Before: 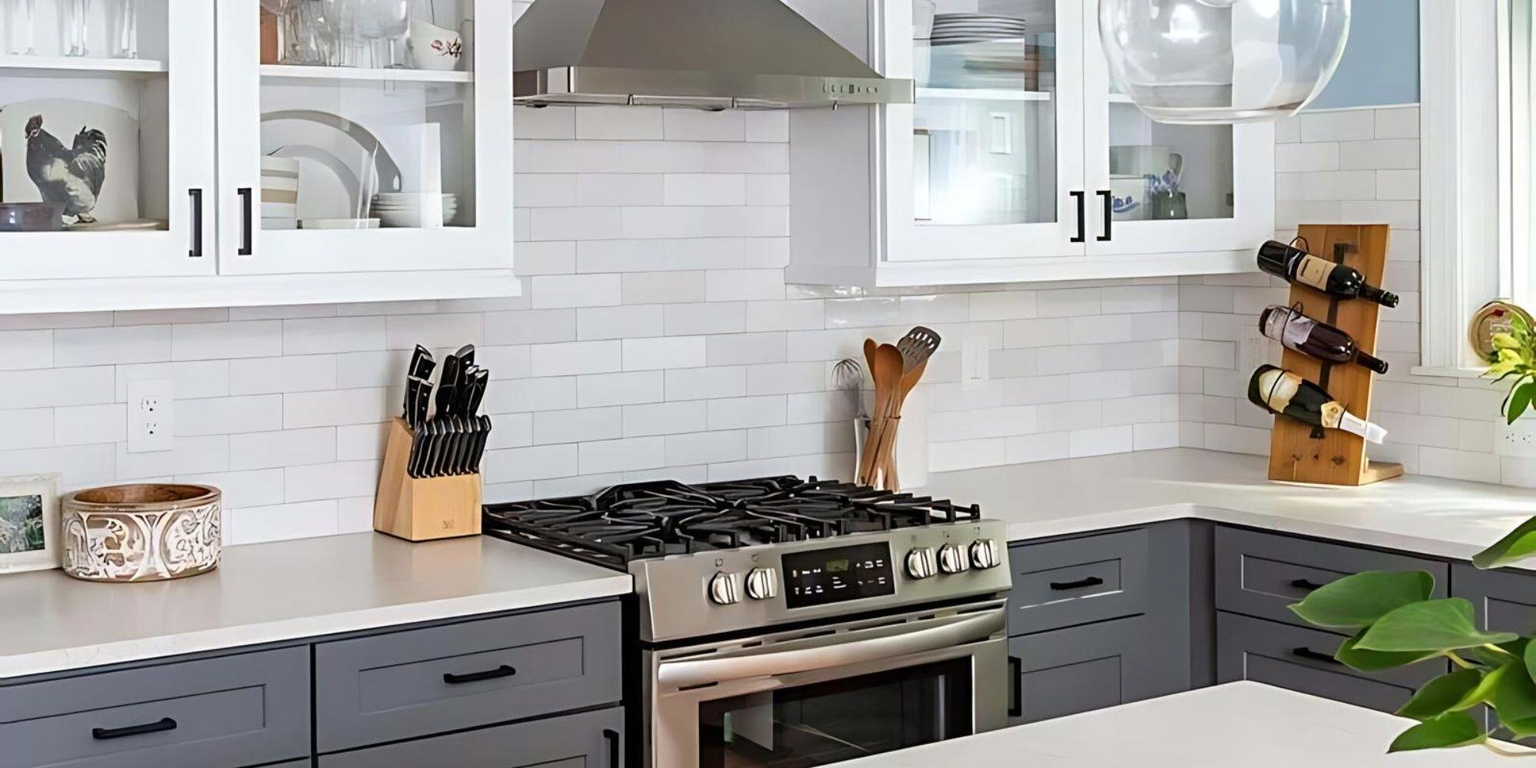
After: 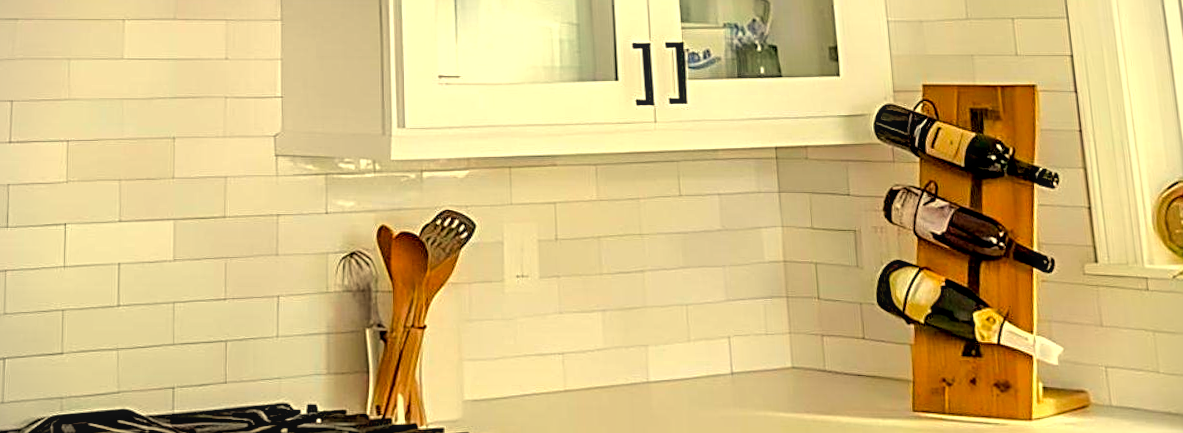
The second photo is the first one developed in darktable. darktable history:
crop: left 36.005%, top 18.293%, right 0.31%, bottom 38.444%
local contrast: on, module defaults
color balance rgb: perceptual saturation grading › global saturation 25%, perceptual brilliance grading › mid-tones 10%, perceptual brilliance grading › shadows 15%, global vibrance 20%
vignetting: fall-off start 91.19%
exposure: black level correction 0.007, exposure 0.159 EV, compensate highlight preservation false
white balance: red 1.08, blue 0.791
sharpen: on, module defaults
rotate and perspective: rotation 0.215°, lens shift (vertical) -0.139, crop left 0.069, crop right 0.939, crop top 0.002, crop bottom 0.996
